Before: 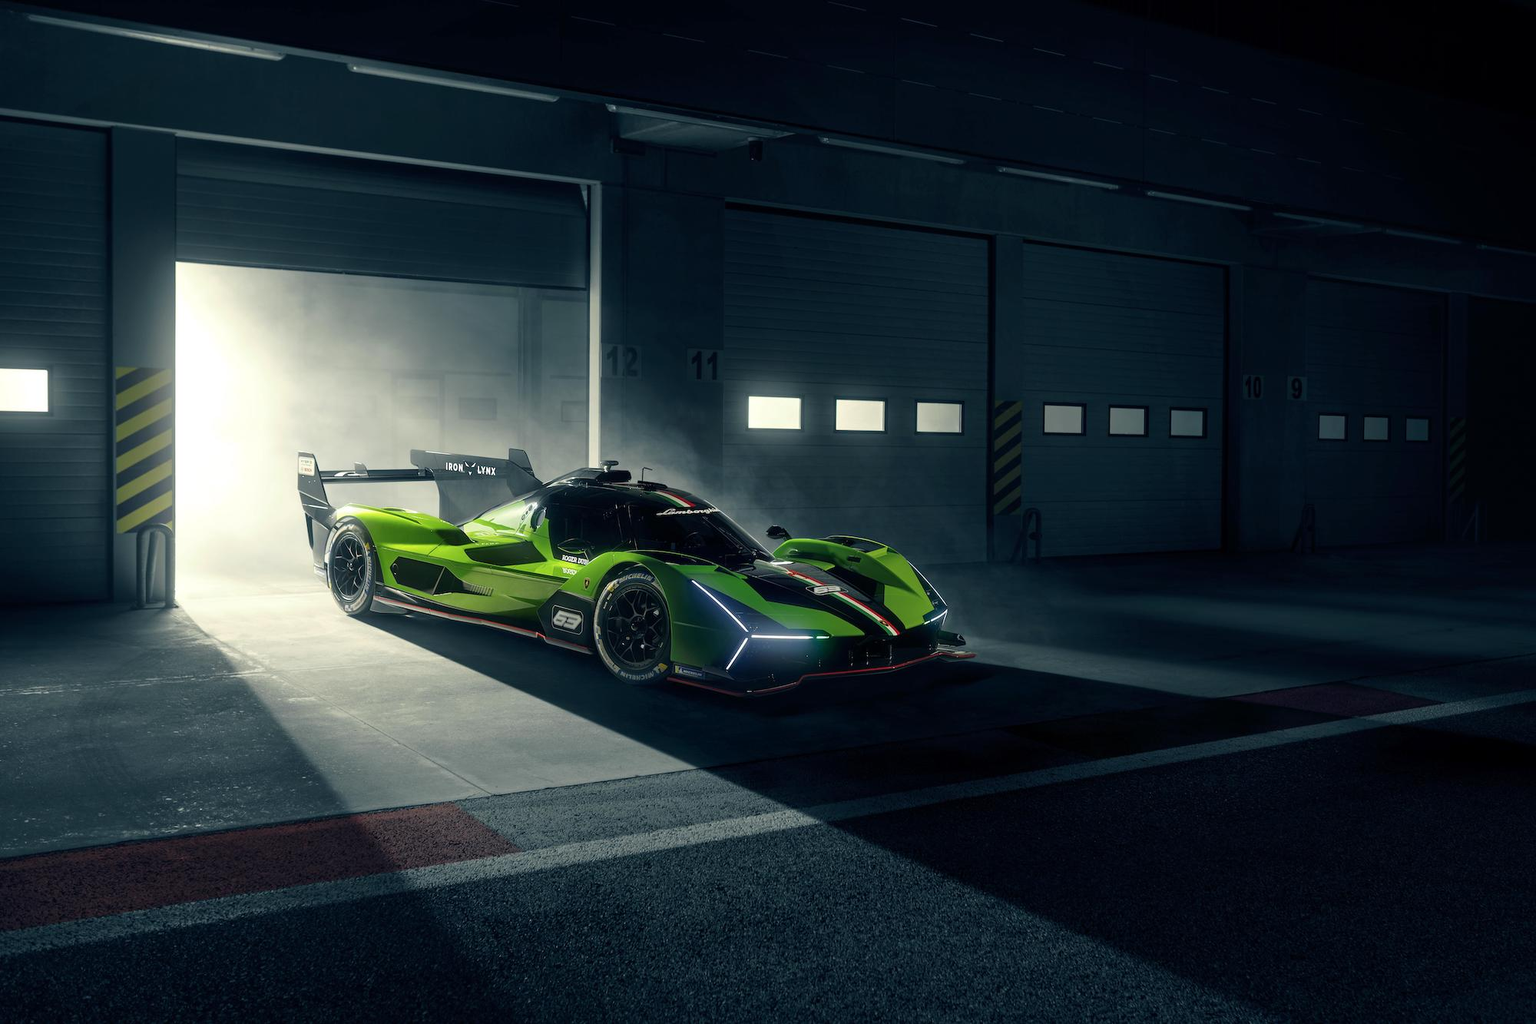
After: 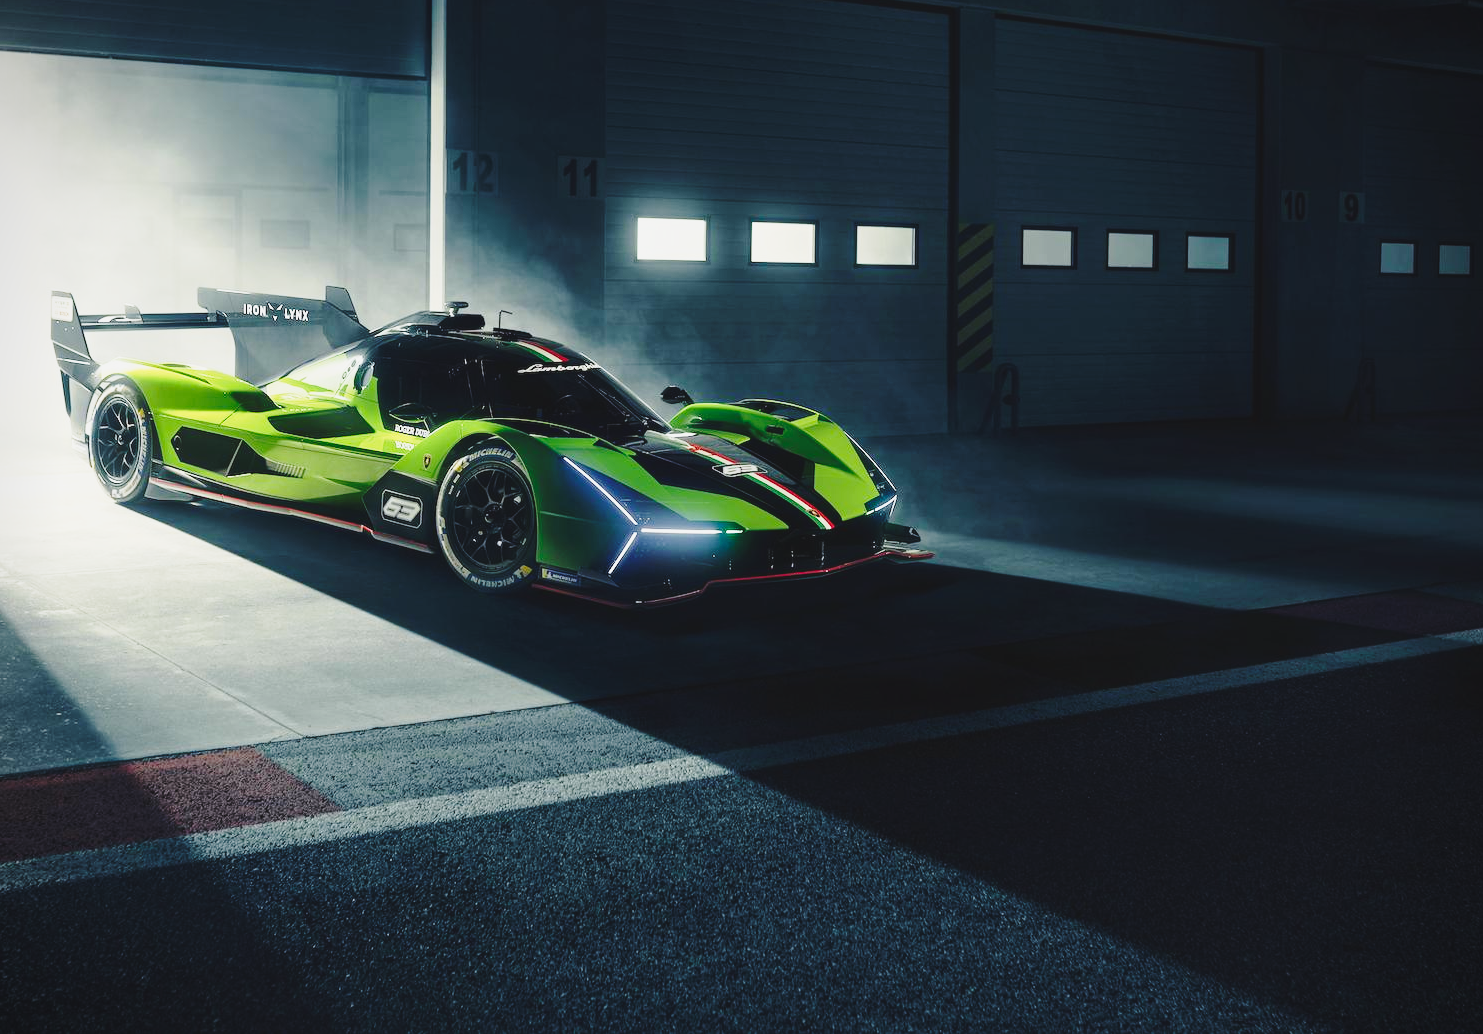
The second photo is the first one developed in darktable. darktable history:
tone curve: curves: ch0 [(0, 0.068) (1, 0.961)], preserve colors none
vignetting: fall-off start 91.8%, unbound false
base curve: curves: ch0 [(0, 0) (0.028, 0.03) (0.105, 0.232) (0.387, 0.748) (0.754, 0.968) (1, 1)], preserve colors none
crop: left 16.855%, top 22.397%, right 8.966%
